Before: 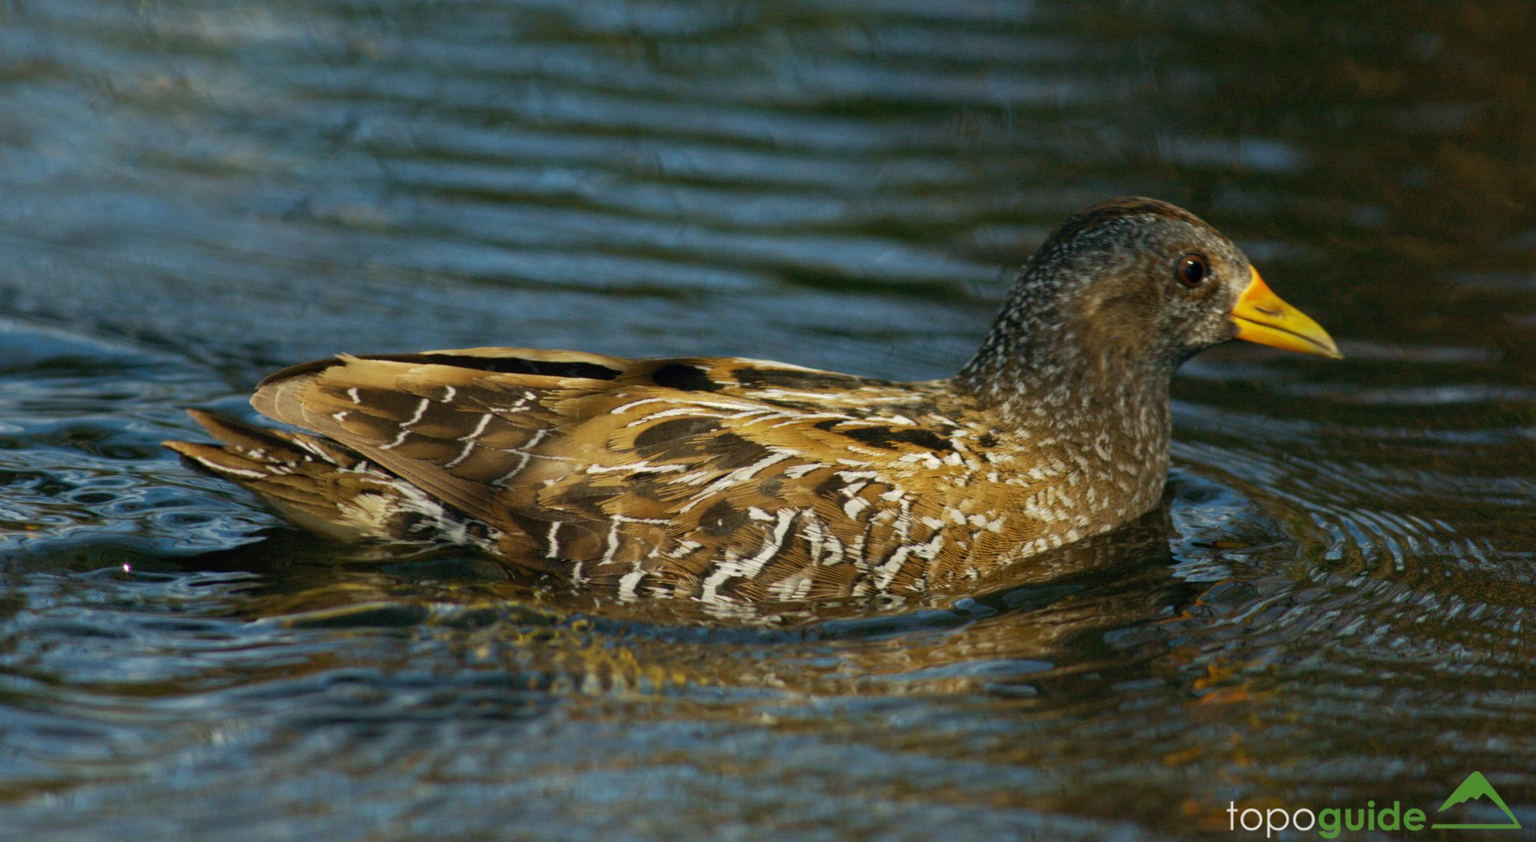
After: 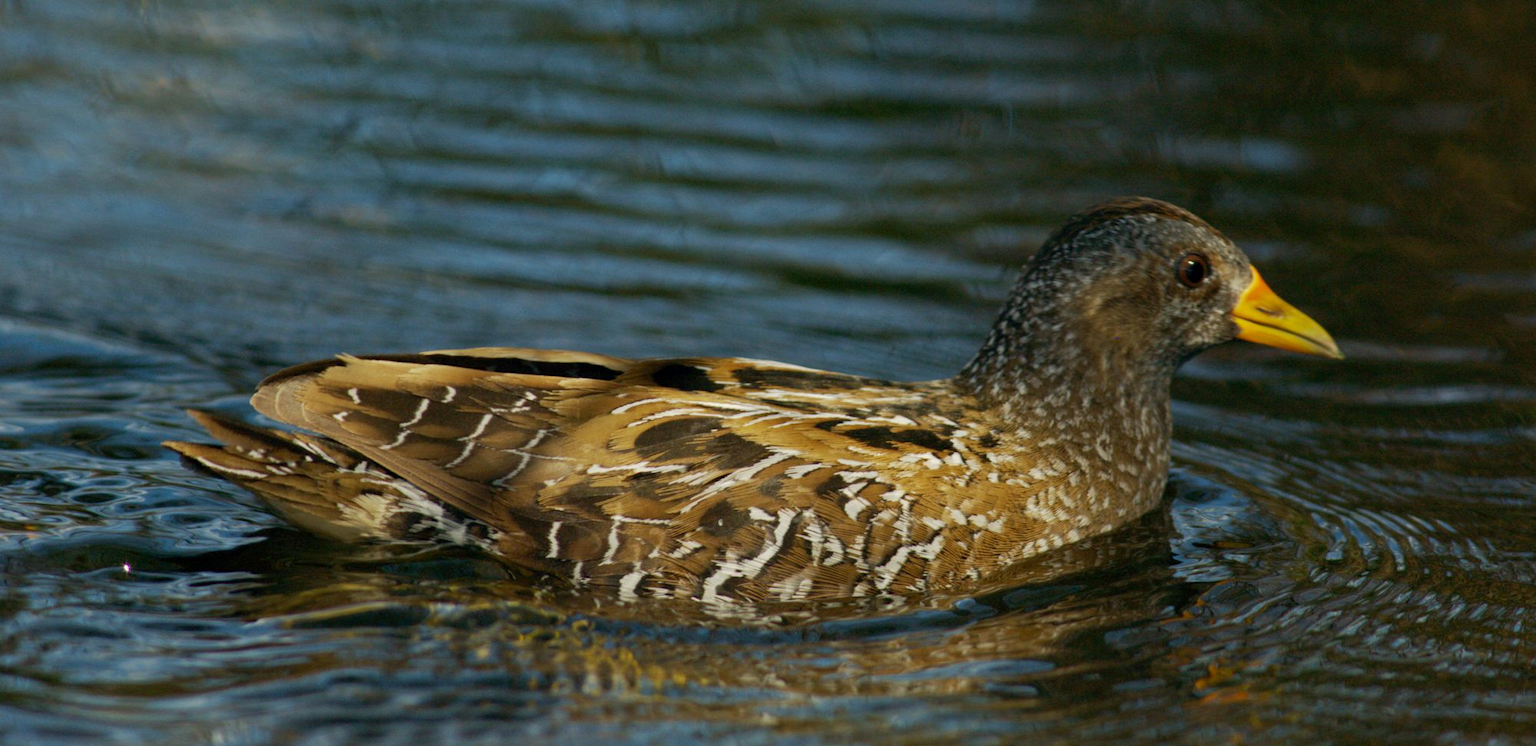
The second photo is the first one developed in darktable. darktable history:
crop and rotate: top 0%, bottom 11.357%
exposure: black level correction 0.002, exposure -0.106 EV, compensate highlight preservation false
